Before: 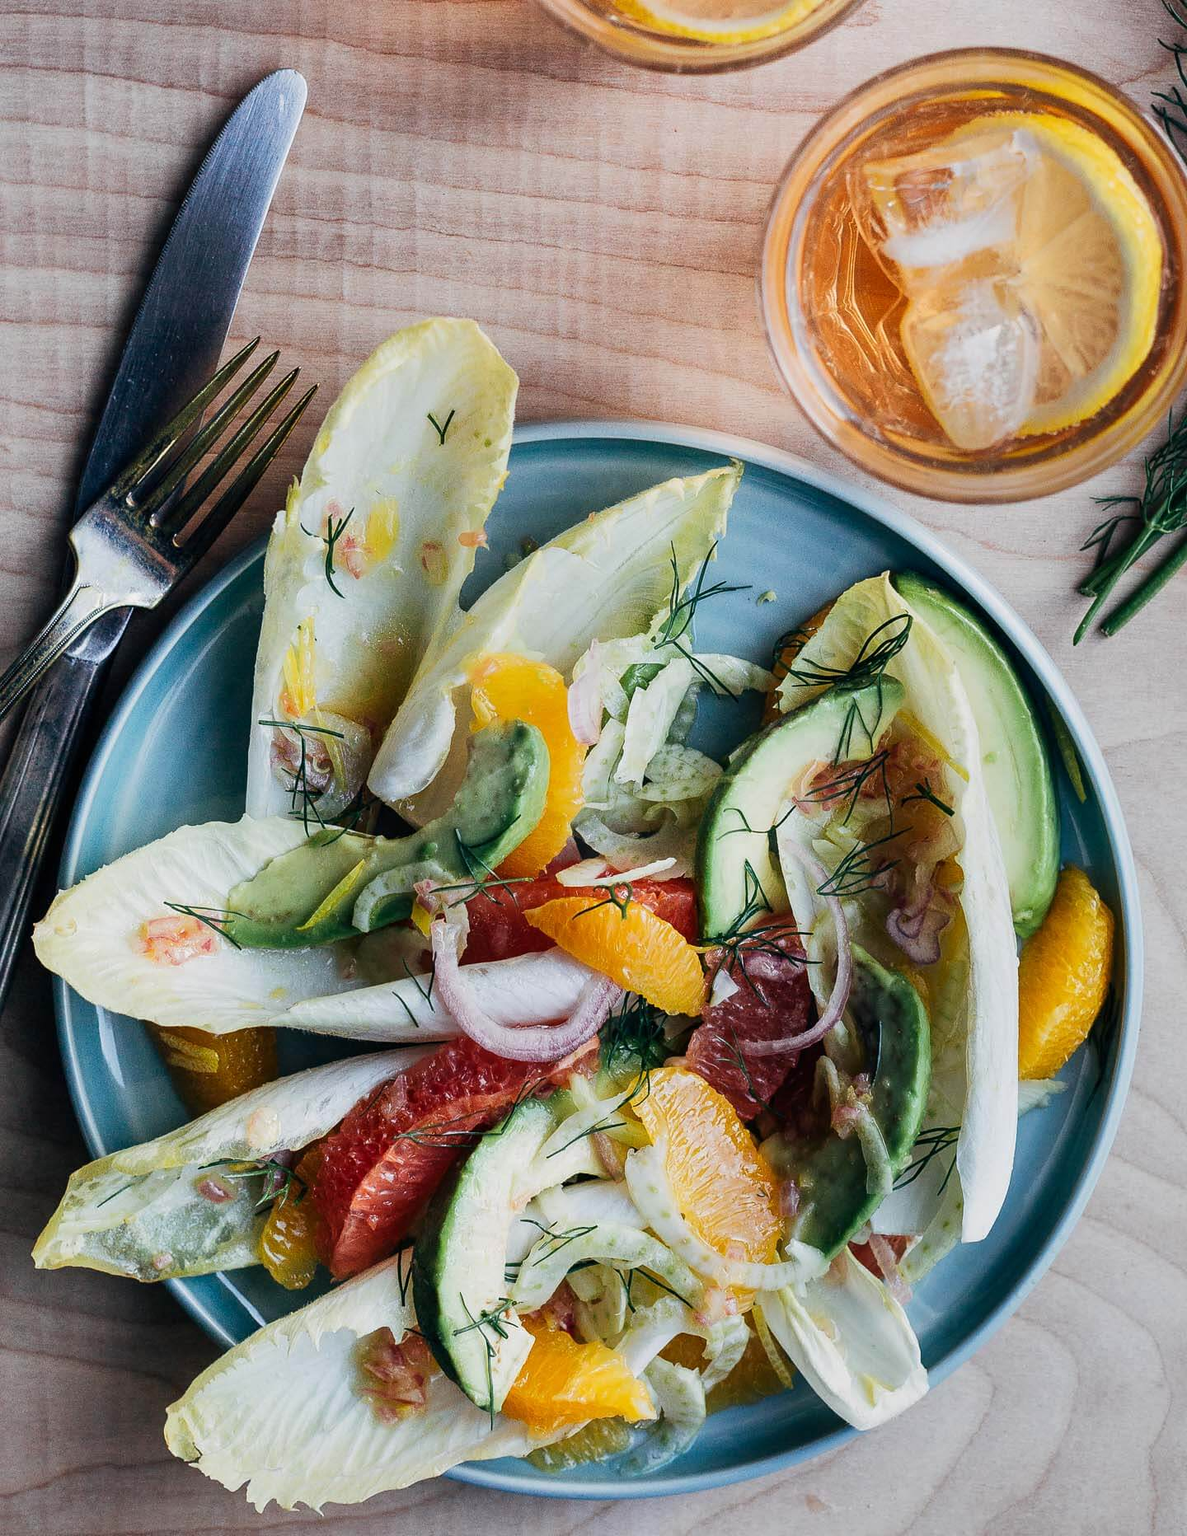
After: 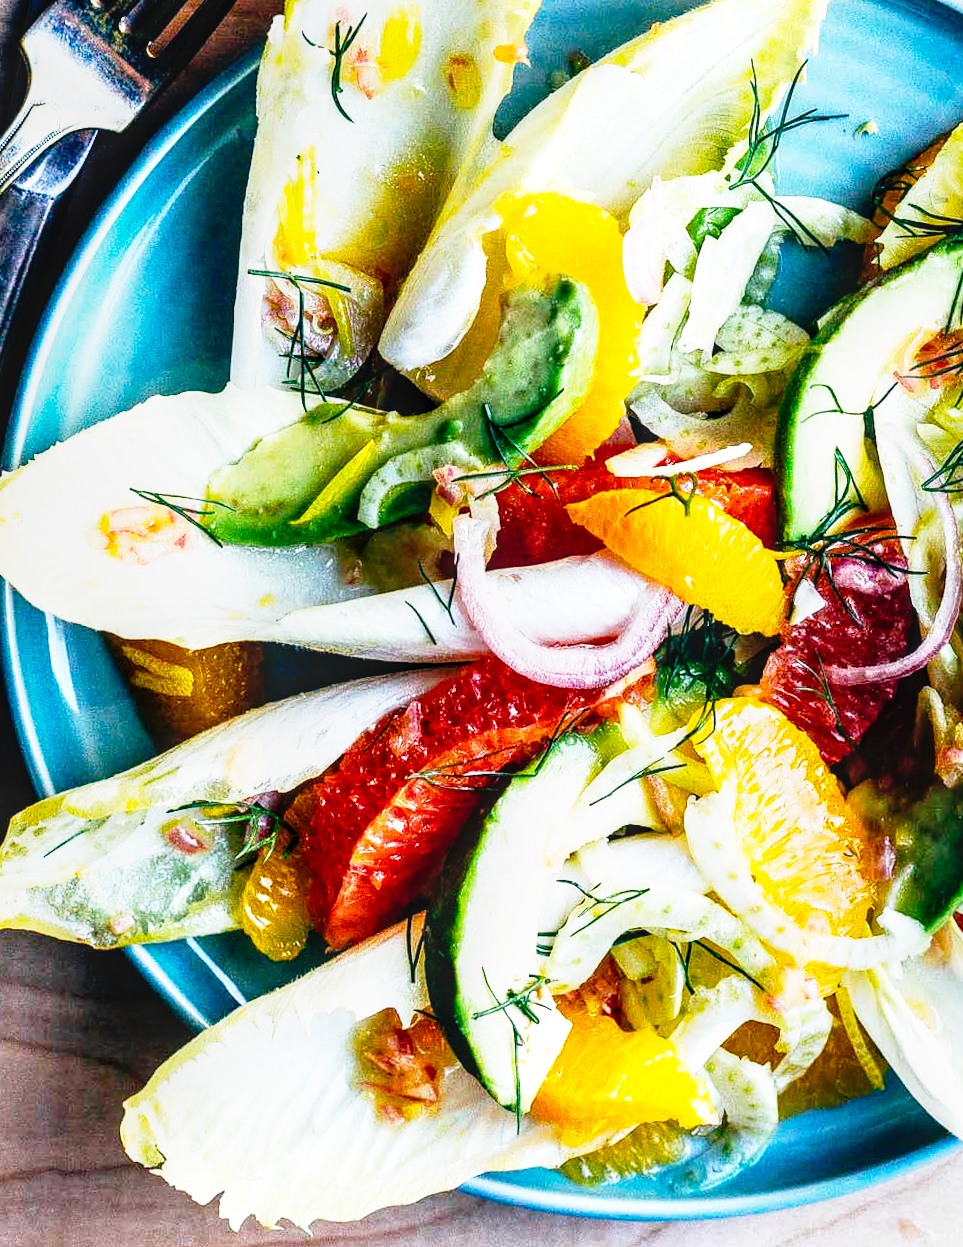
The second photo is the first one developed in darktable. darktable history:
base curve: curves: ch0 [(0, 0) (0.012, 0.01) (0.073, 0.168) (0.31, 0.711) (0.645, 0.957) (1, 1)], preserve colors none
crop and rotate: angle -0.82°, left 3.85%, top 31.828%, right 27.992%
color balance rgb: linear chroma grading › global chroma 50%, perceptual saturation grading › global saturation 2.34%, global vibrance 6.64%, contrast 12.71%, saturation formula JzAzBz (2021)
local contrast: on, module defaults
